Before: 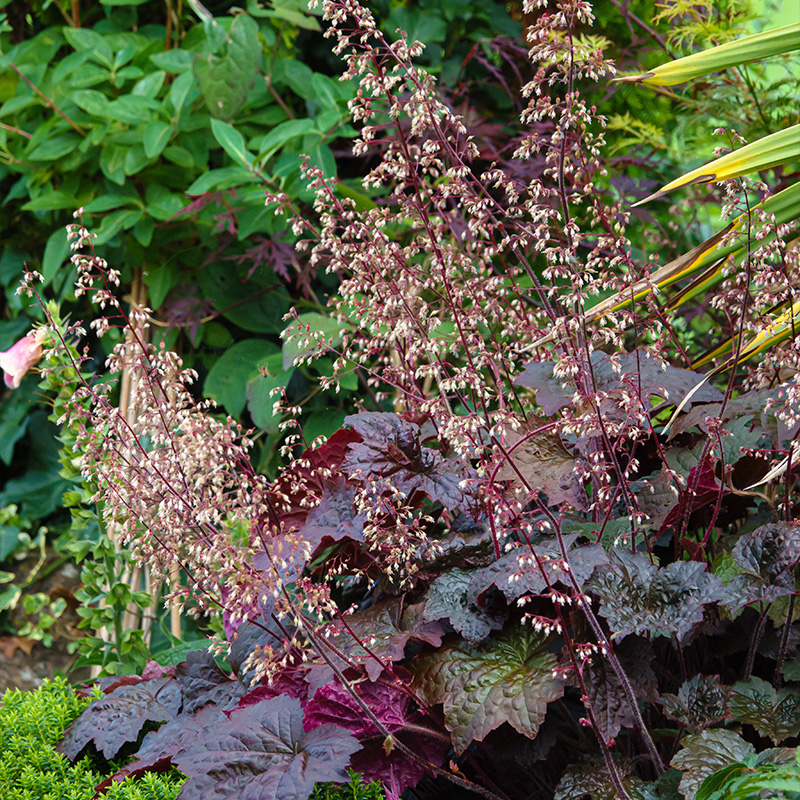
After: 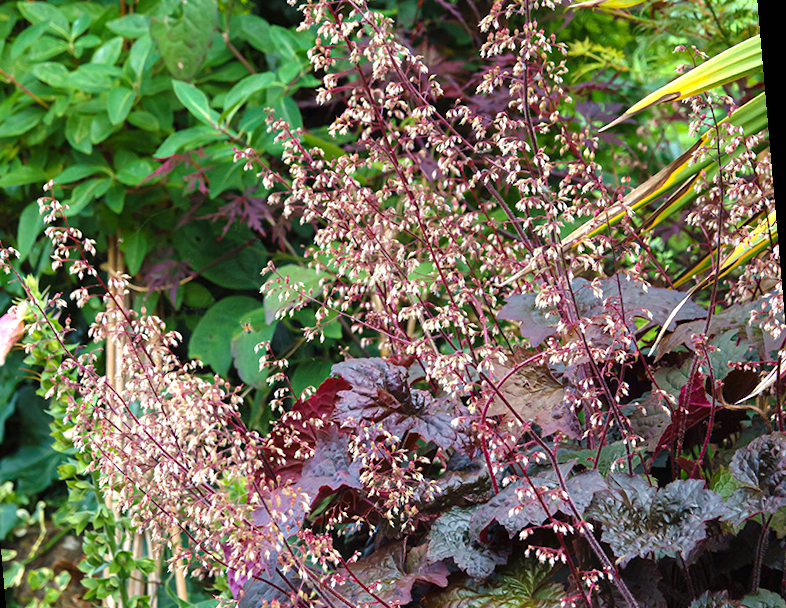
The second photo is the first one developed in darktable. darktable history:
crop: left 5.596%, top 10.314%, right 3.534%, bottom 19.395%
rotate and perspective: rotation -4.98°, automatic cropping off
exposure: black level correction 0, exposure 0.5 EV, compensate highlight preservation false
